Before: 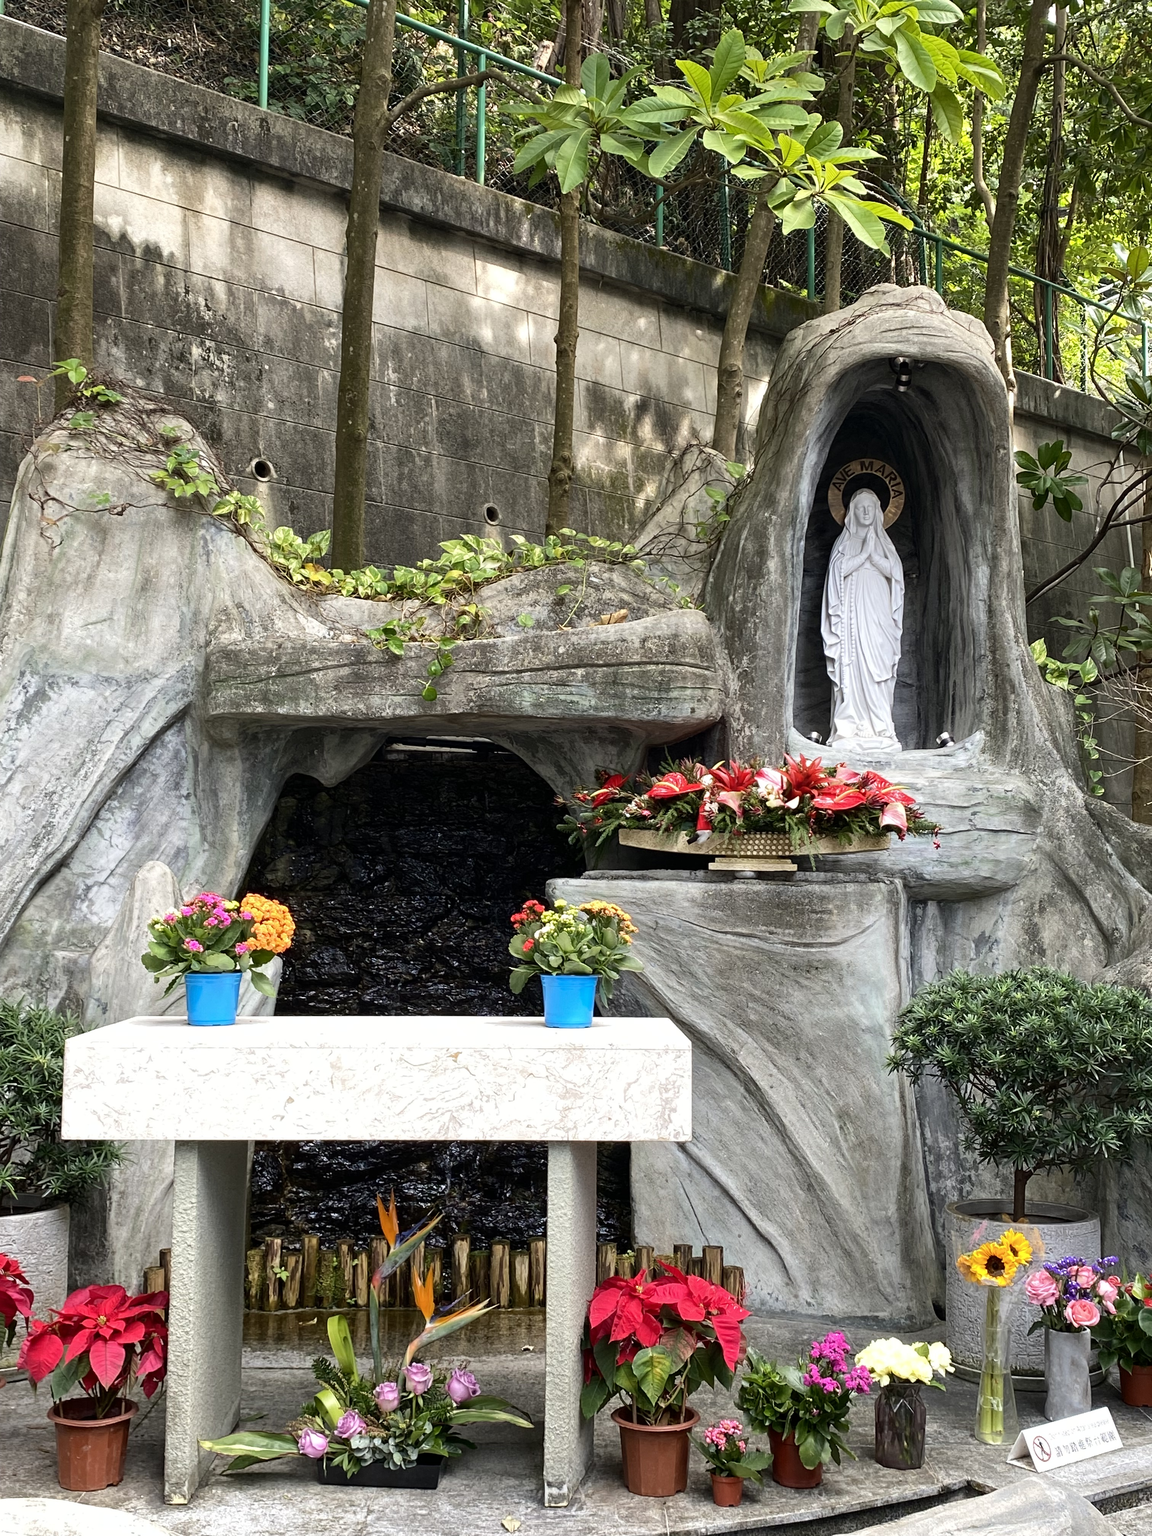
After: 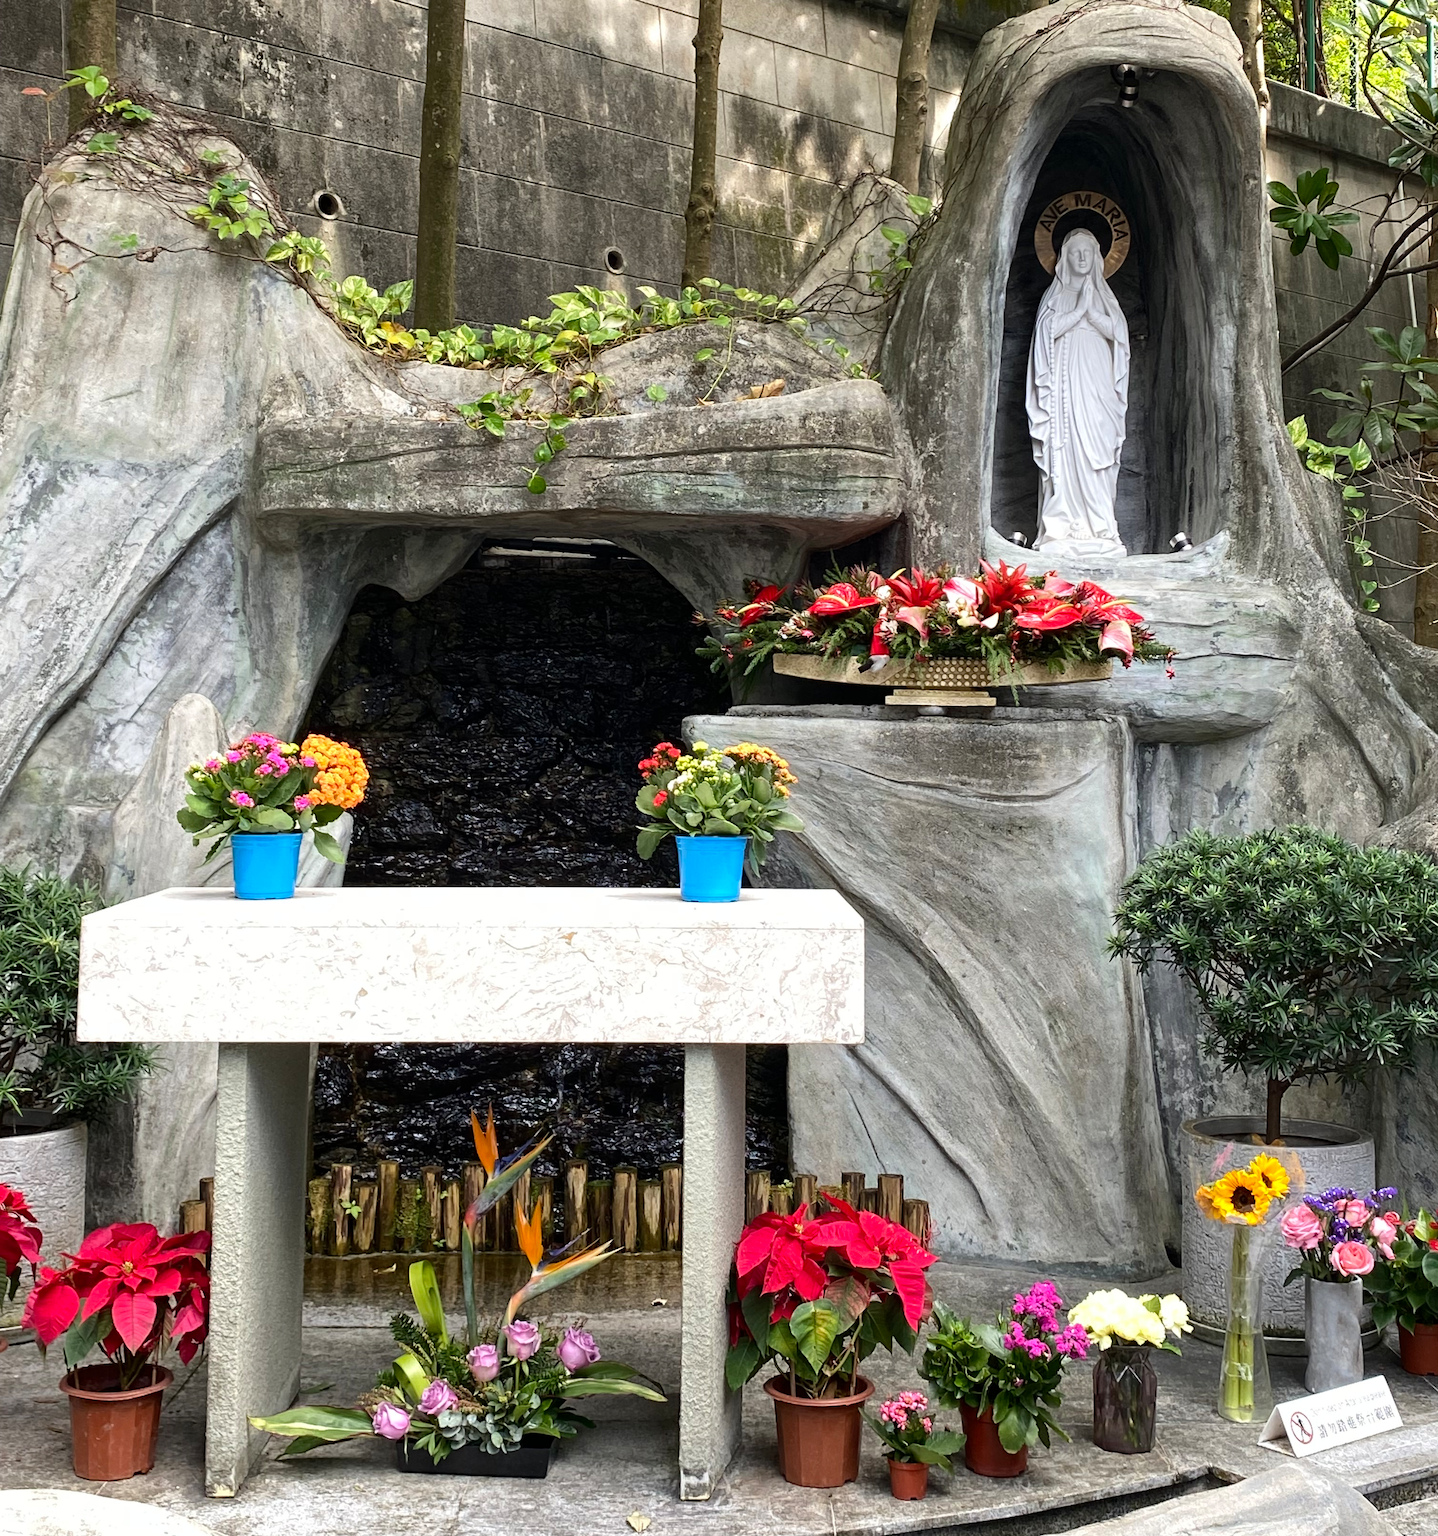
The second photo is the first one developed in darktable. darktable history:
crop and rotate: top 19.926%
